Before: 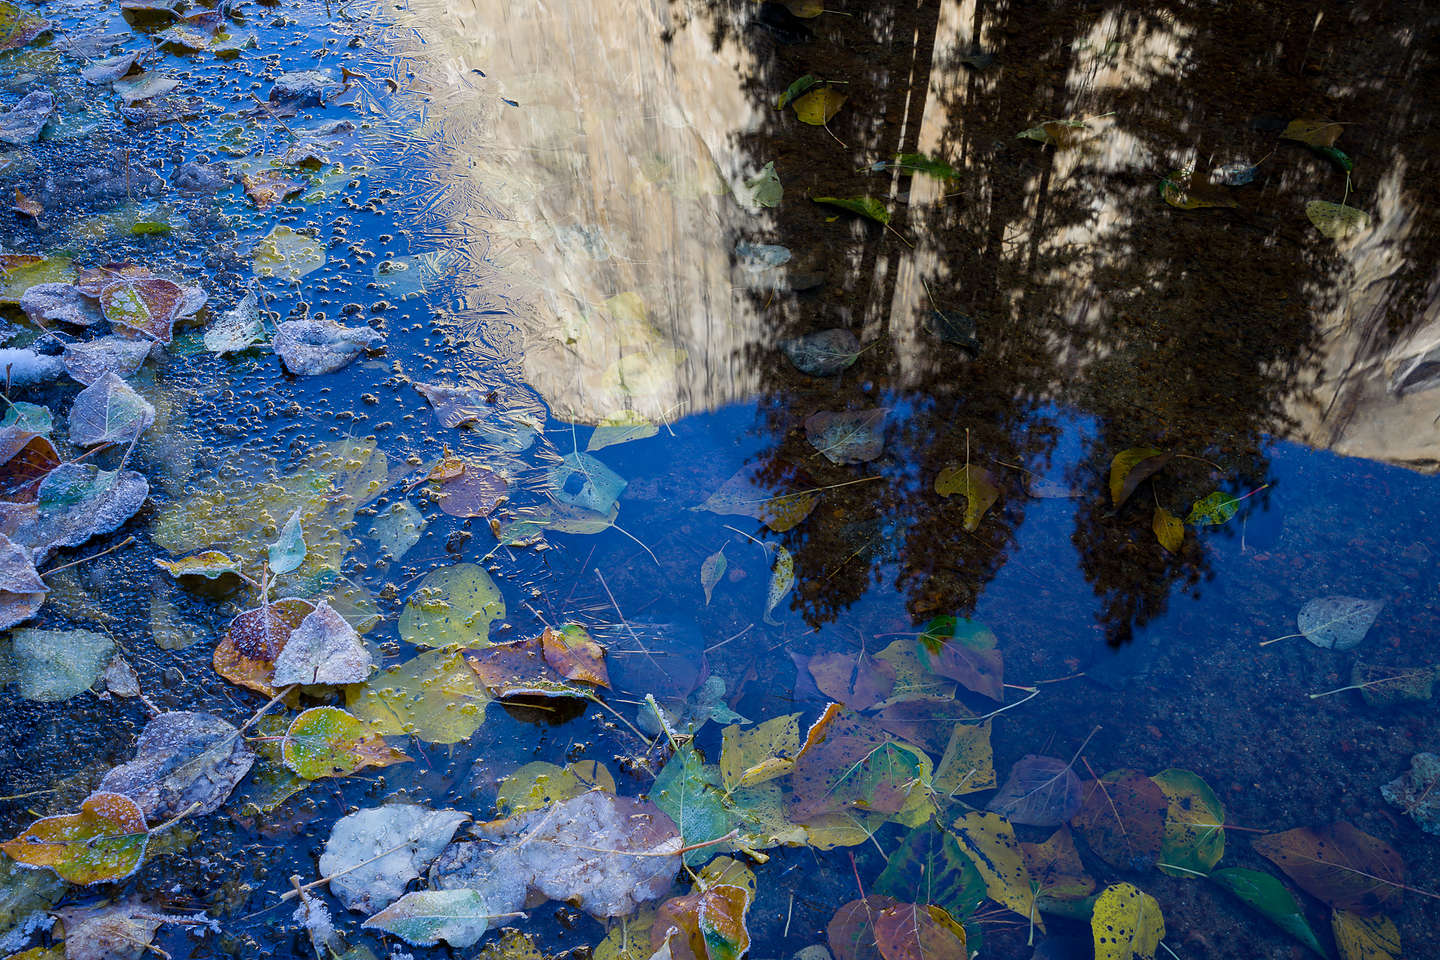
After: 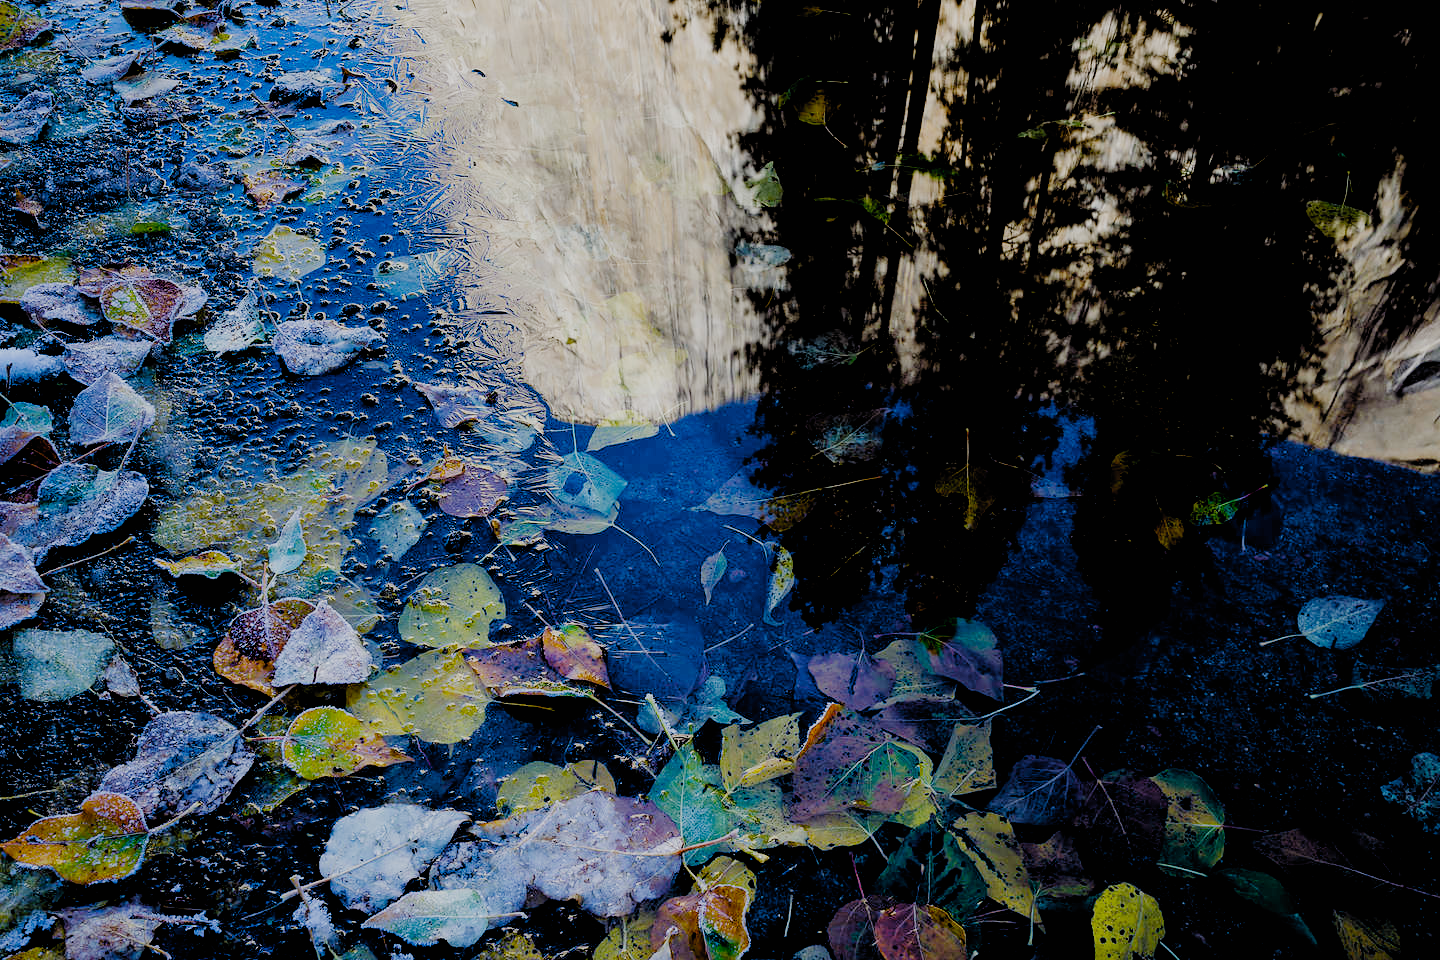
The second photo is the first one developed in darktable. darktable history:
filmic rgb: black relative exposure -2.85 EV, white relative exposure 4.56 EV, hardness 1.77, contrast 1.25, preserve chrominance no, color science v5 (2021)
tone equalizer: on, module defaults
